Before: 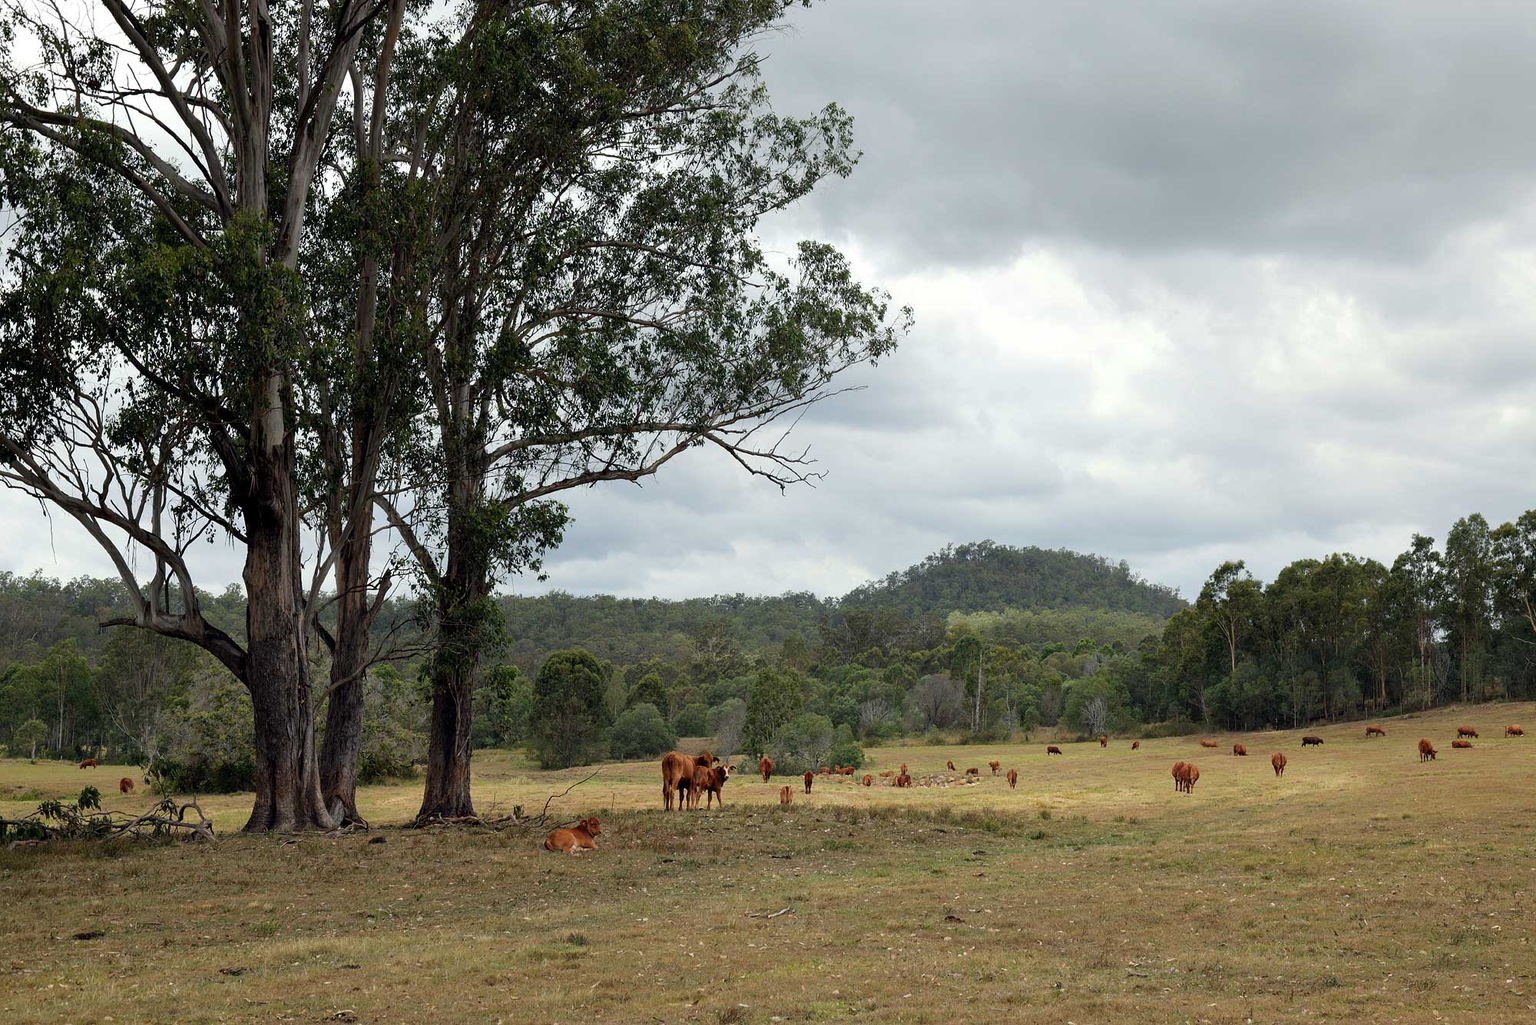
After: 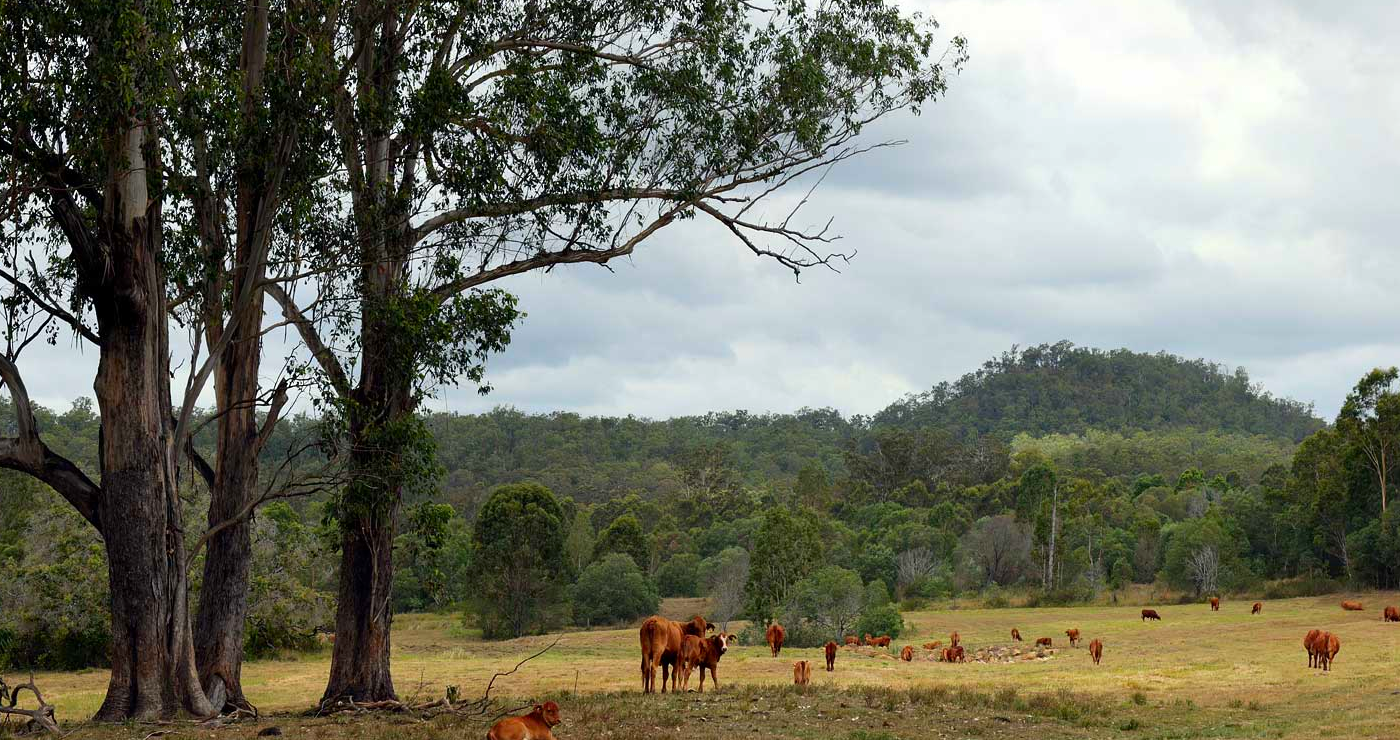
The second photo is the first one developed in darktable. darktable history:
crop: left 11.117%, top 27.175%, right 18.239%, bottom 17.306%
color correction: highlights b* -0.012
contrast brightness saturation: contrast 0.085, saturation 0.284
